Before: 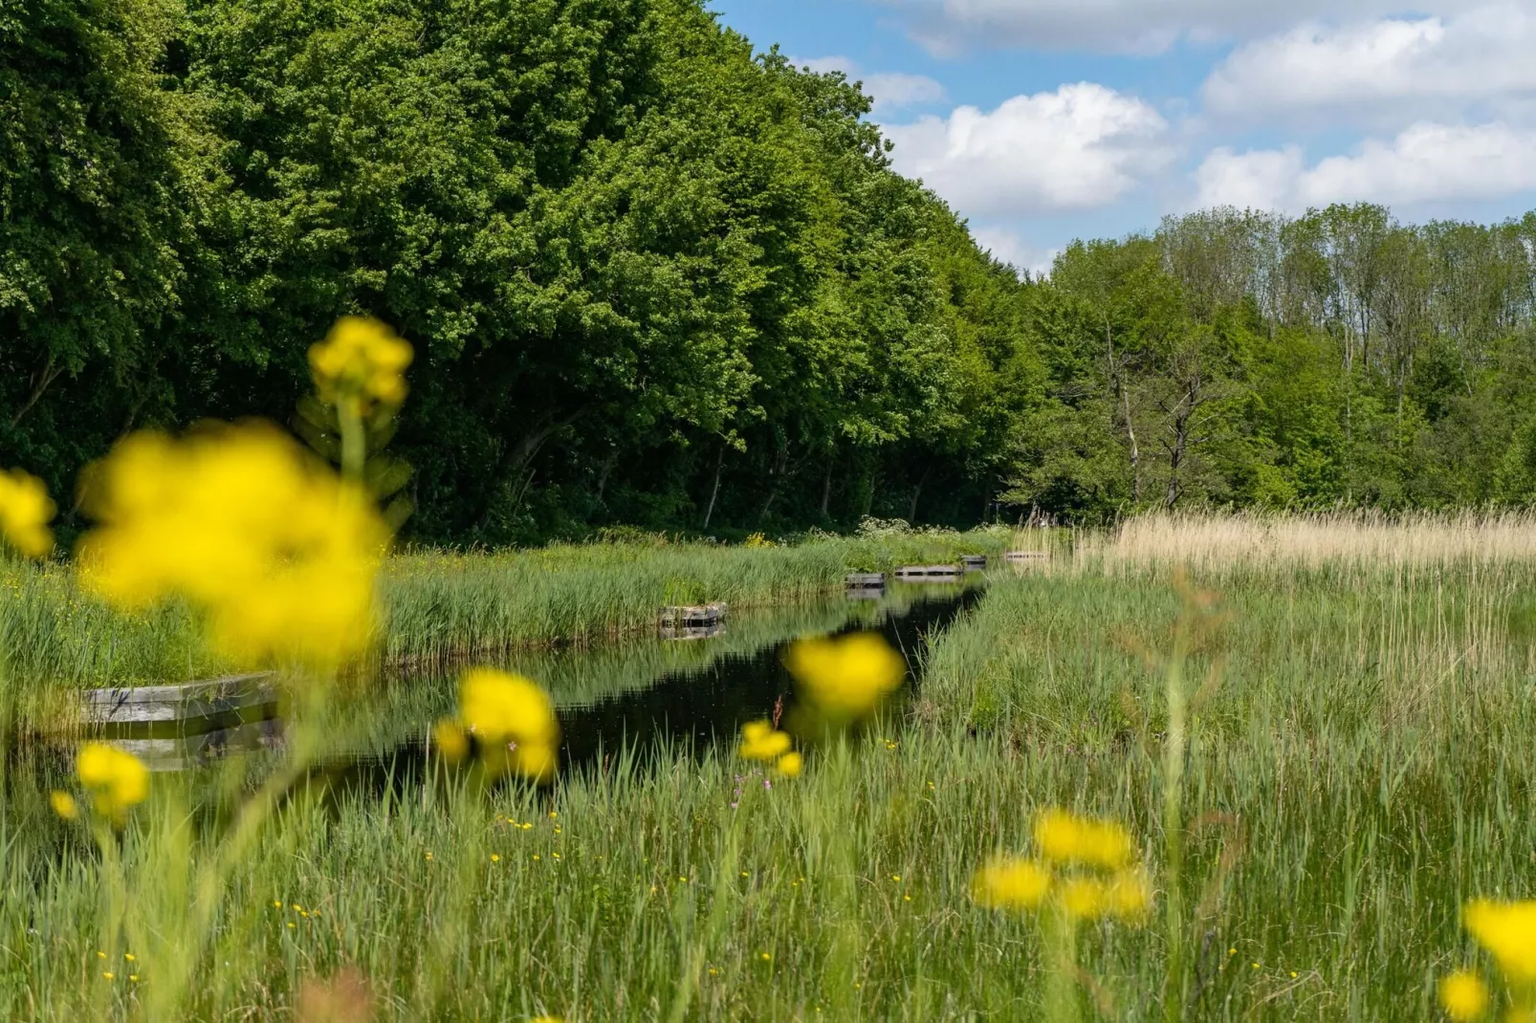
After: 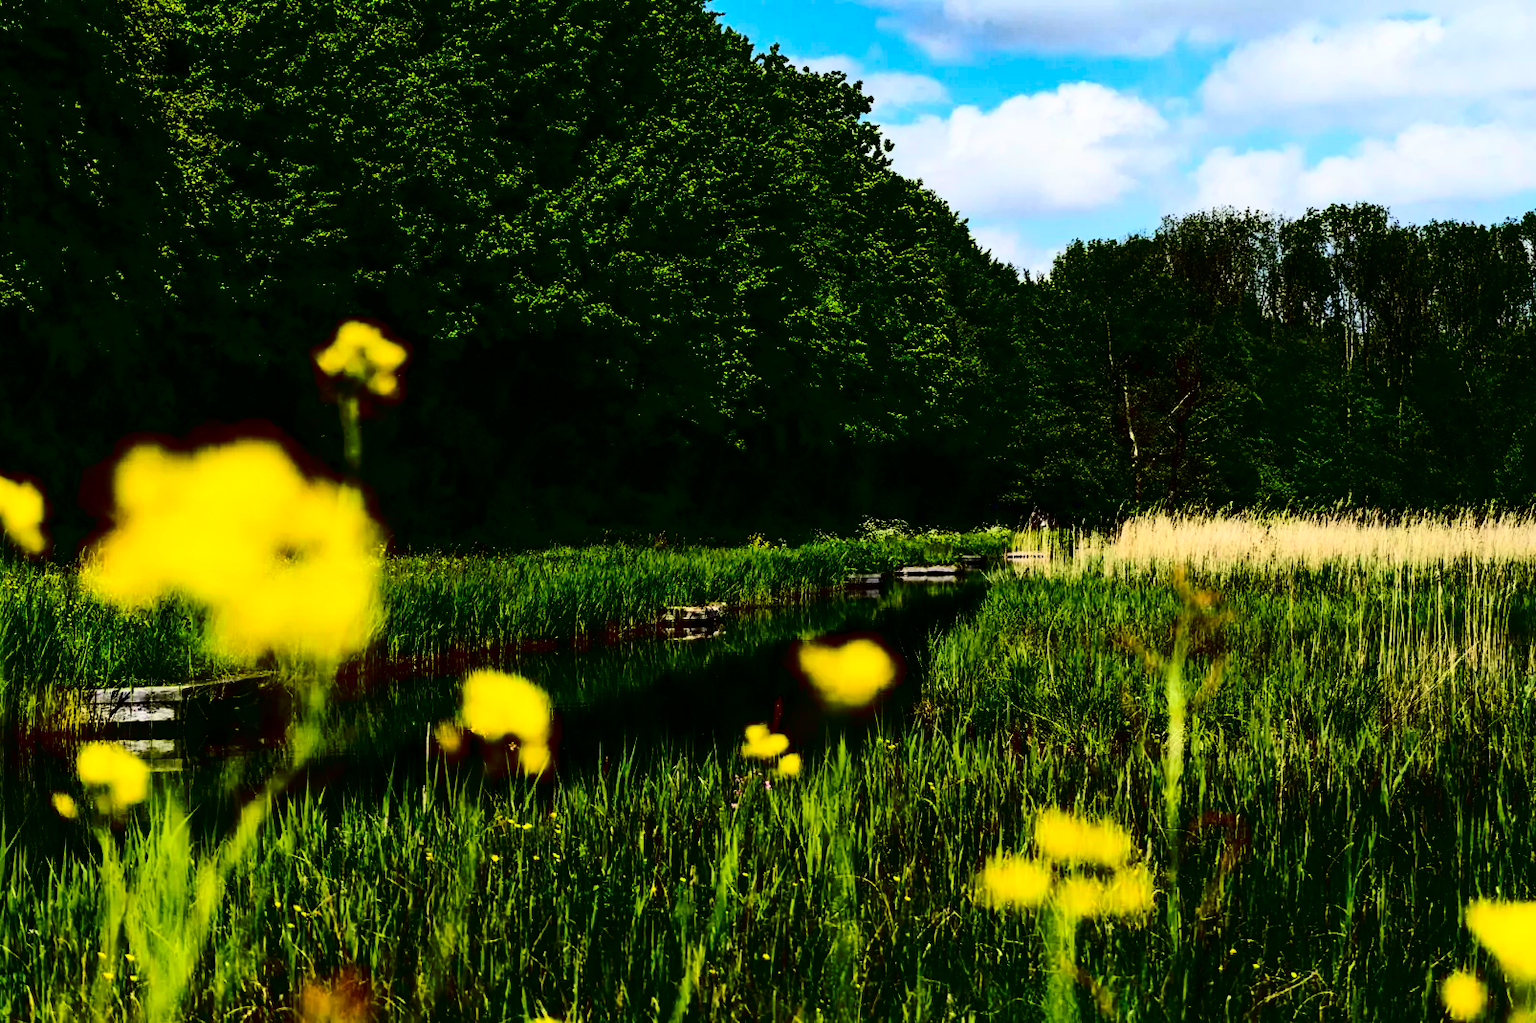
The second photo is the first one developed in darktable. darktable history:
contrast brightness saturation: contrast 0.759, brightness -0.985, saturation 0.989
